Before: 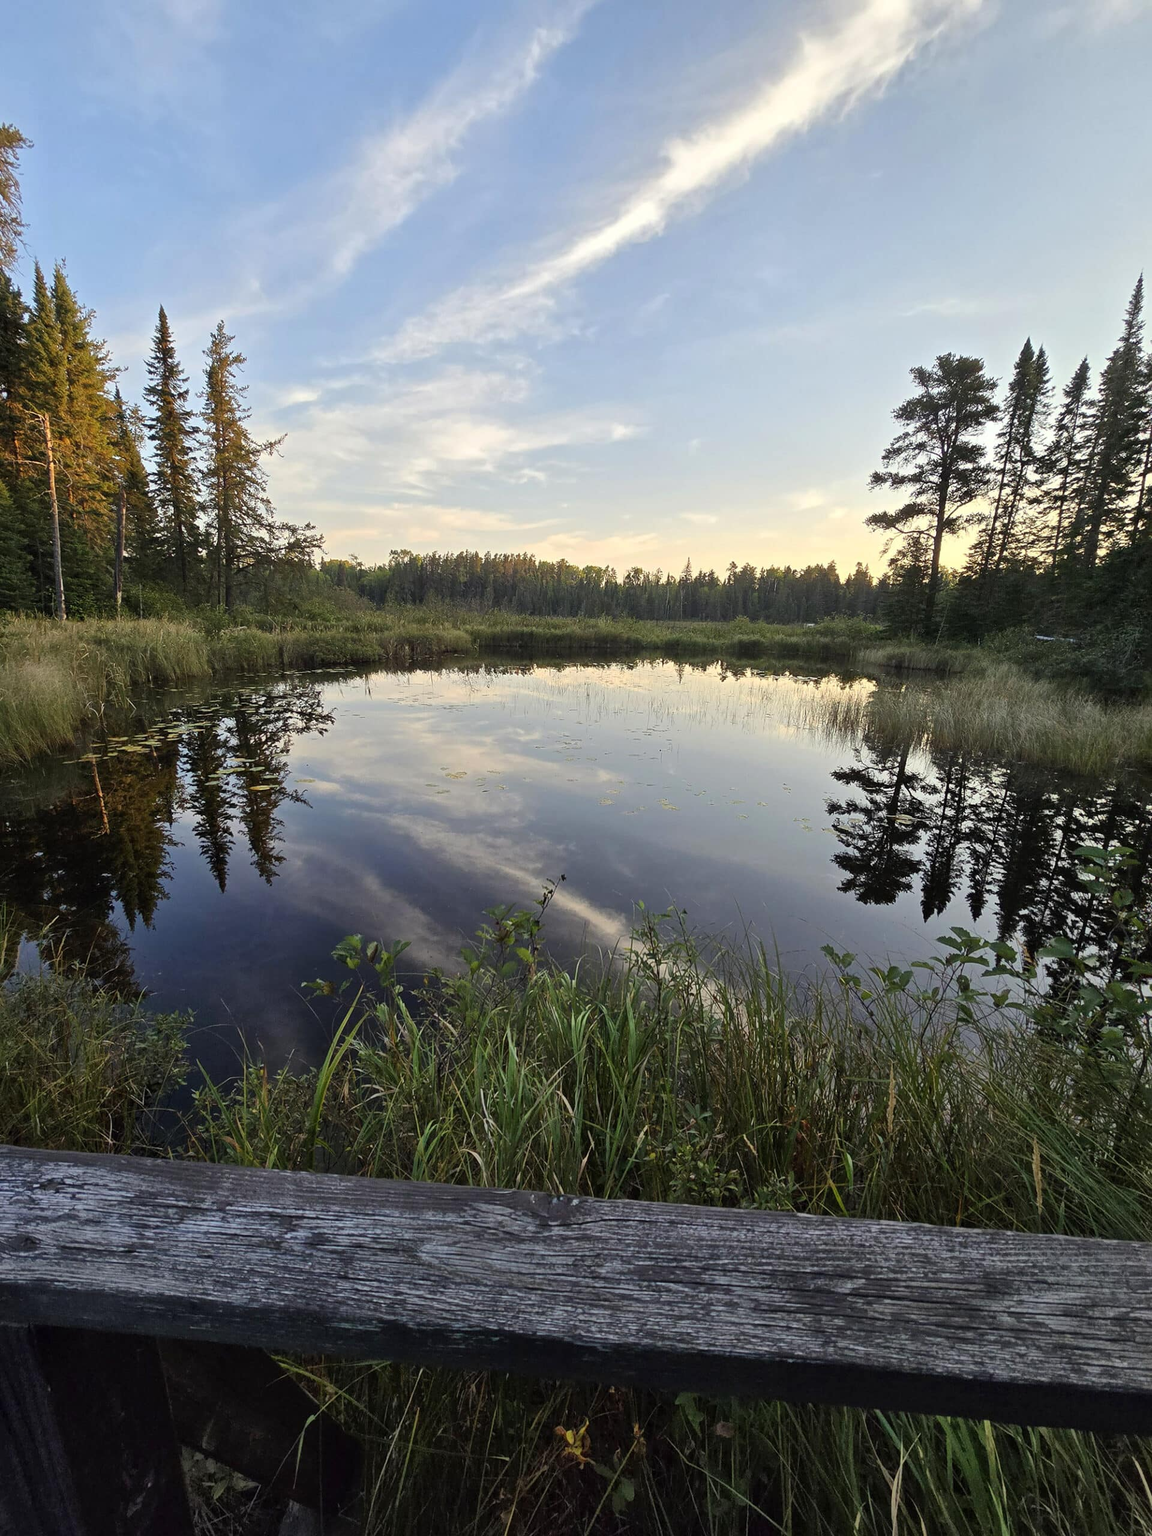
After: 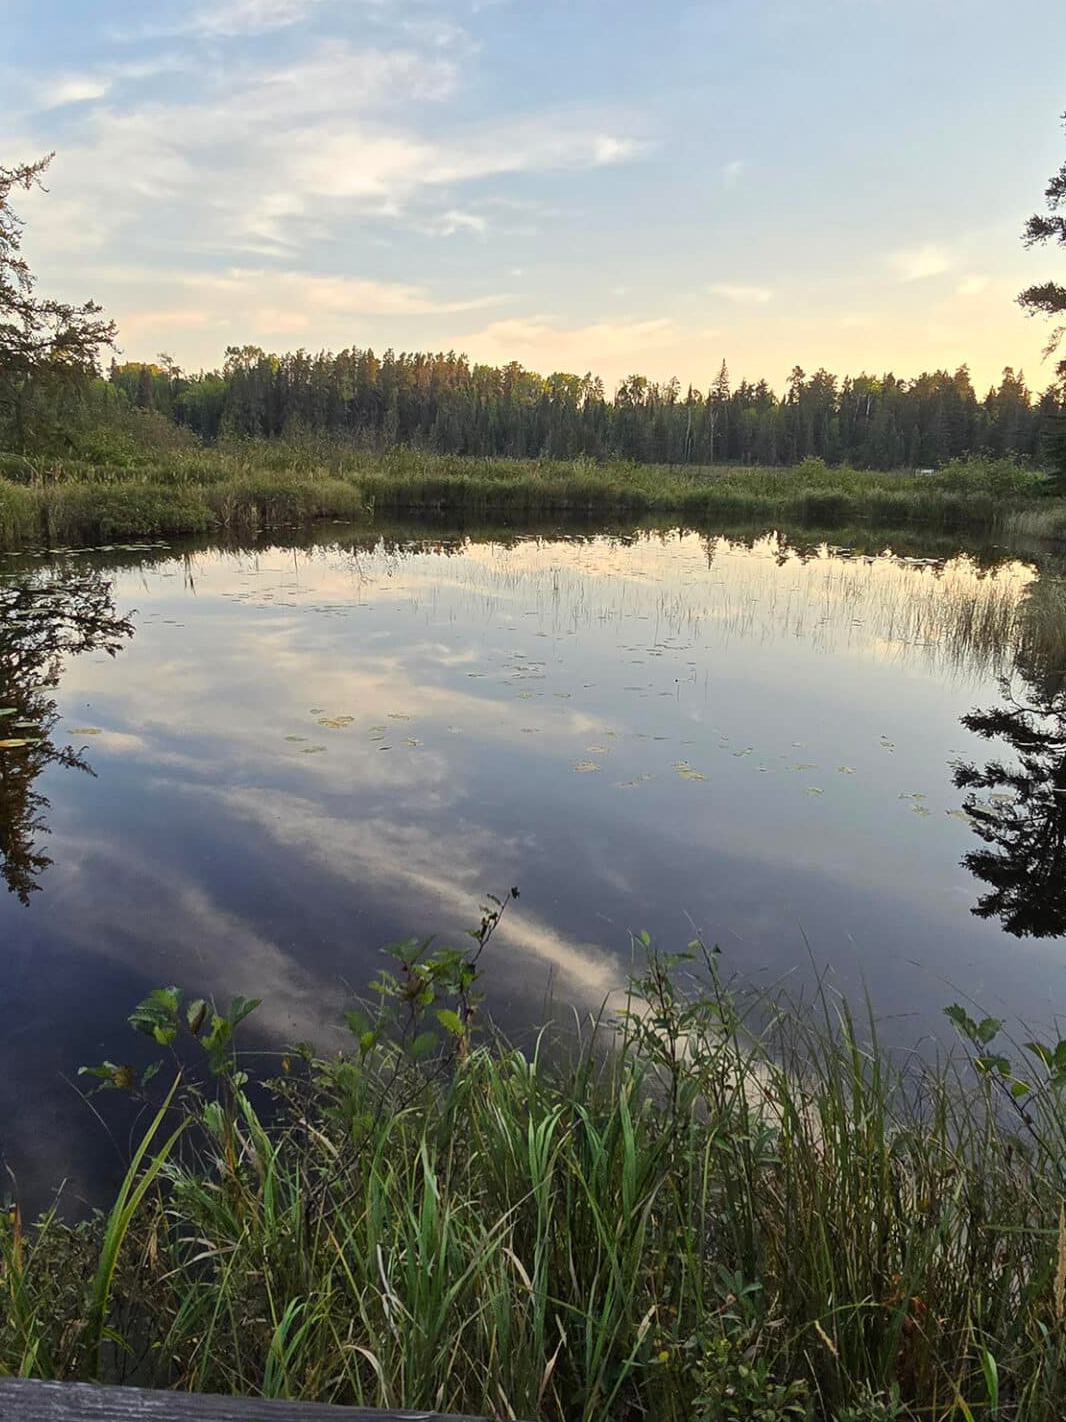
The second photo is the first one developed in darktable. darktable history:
crop and rotate: left 22.114%, top 22.273%, right 22.353%, bottom 22.166%
contrast brightness saturation: saturation -0.03
